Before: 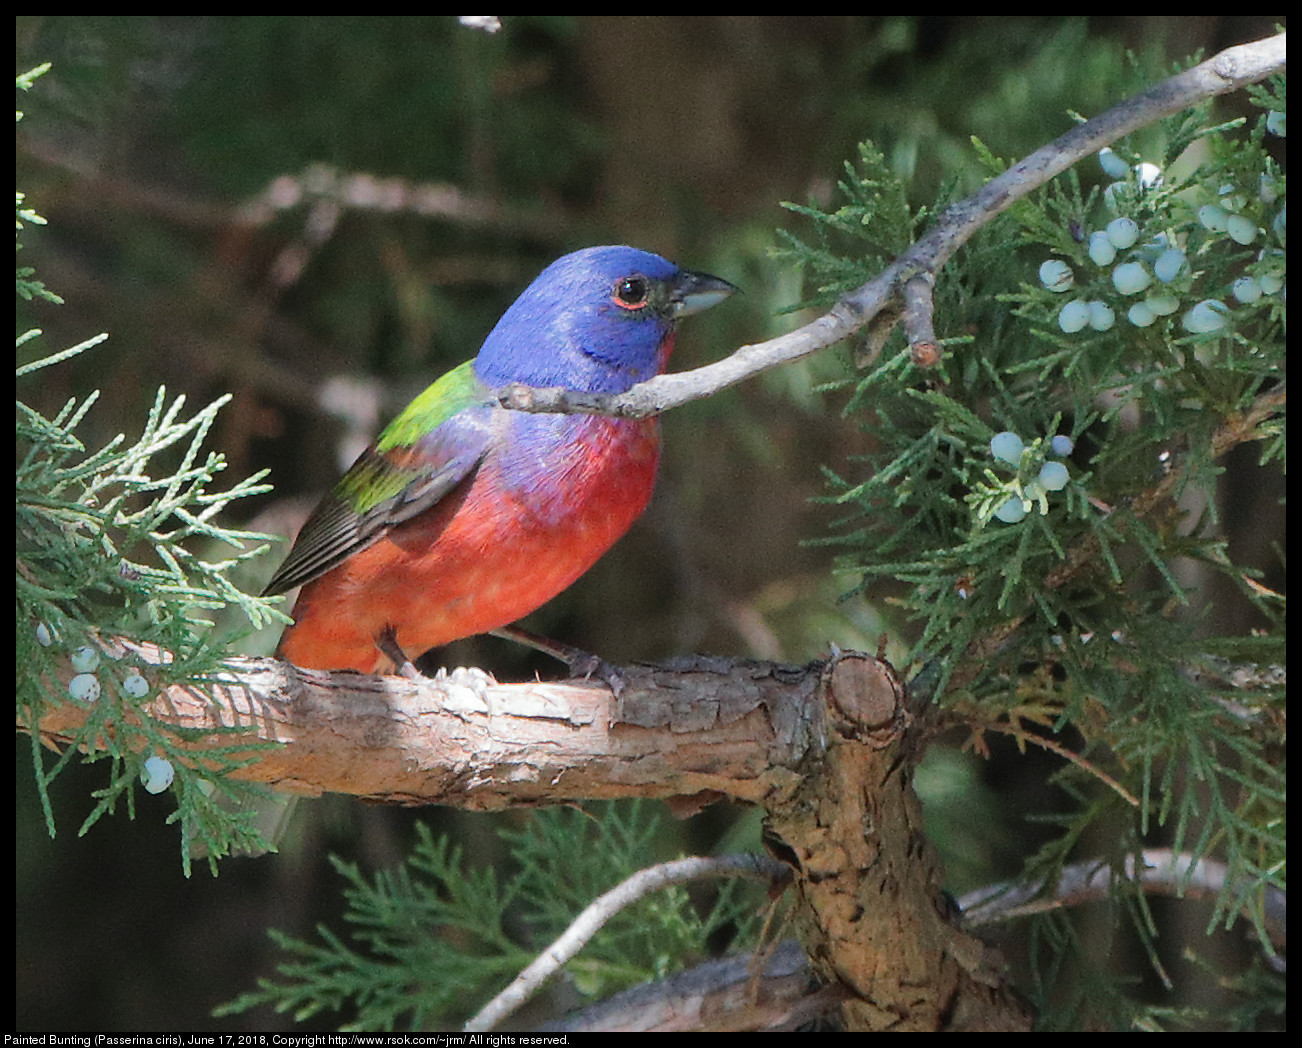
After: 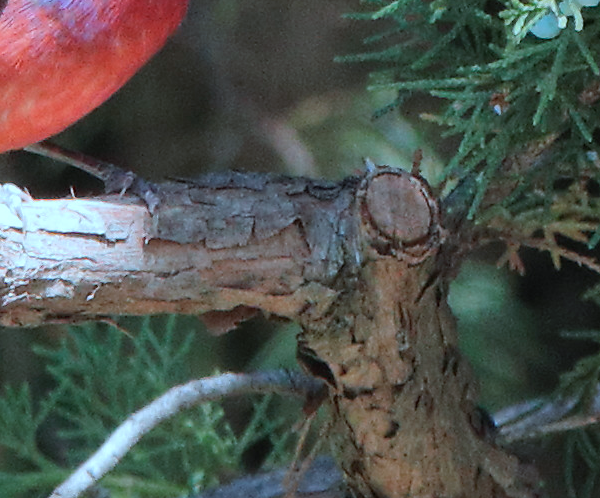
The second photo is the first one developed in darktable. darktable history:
crop: left 35.718%, top 46.264%, right 18.173%, bottom 6.164%
color correction: highlights a* -9.56, highlights b* -21.97
